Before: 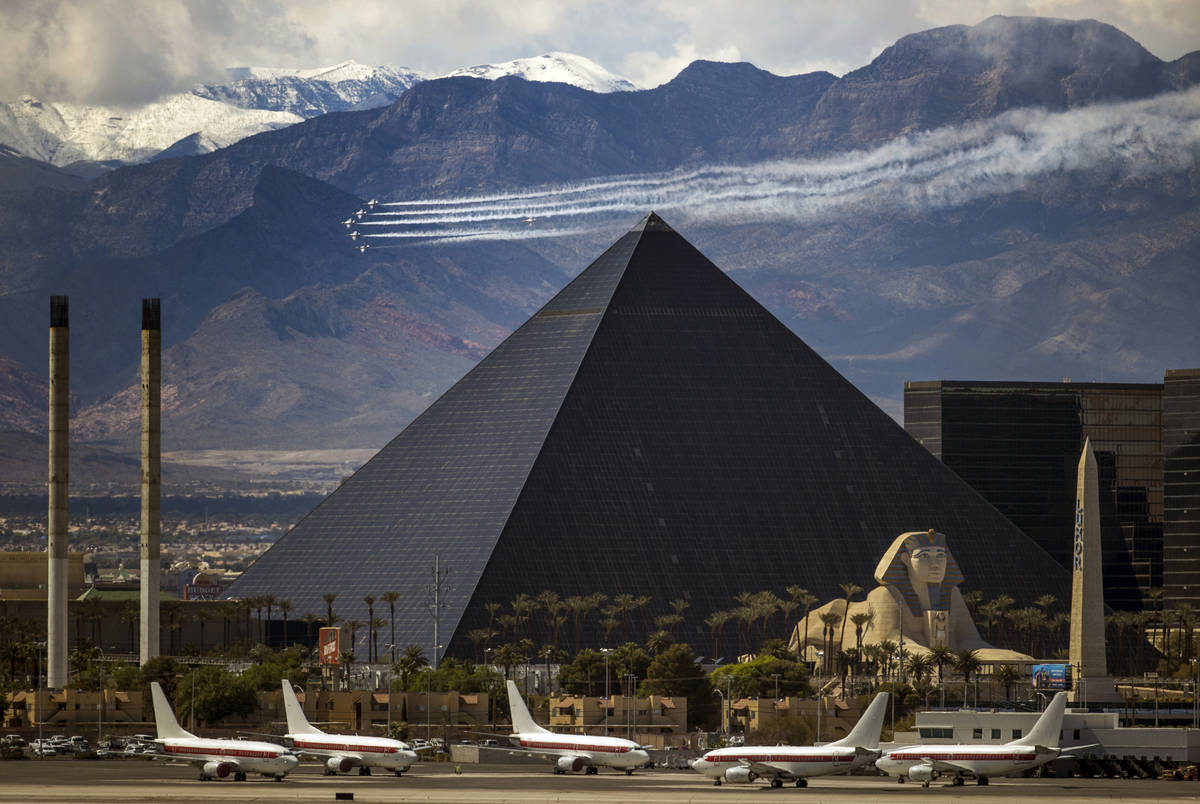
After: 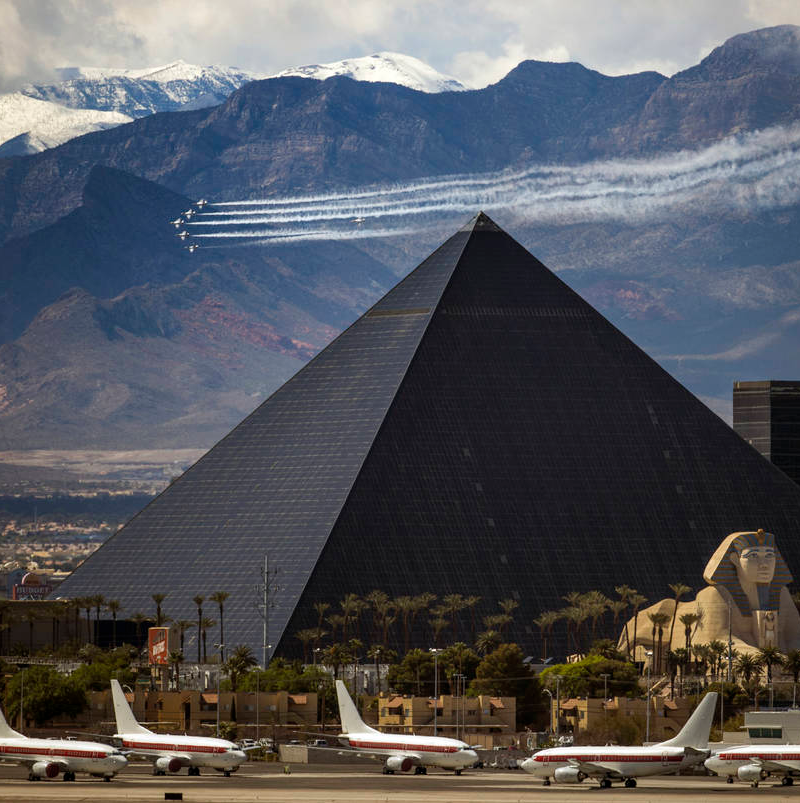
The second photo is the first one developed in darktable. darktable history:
crop and rotate: left 14.311%, right 19.004%
